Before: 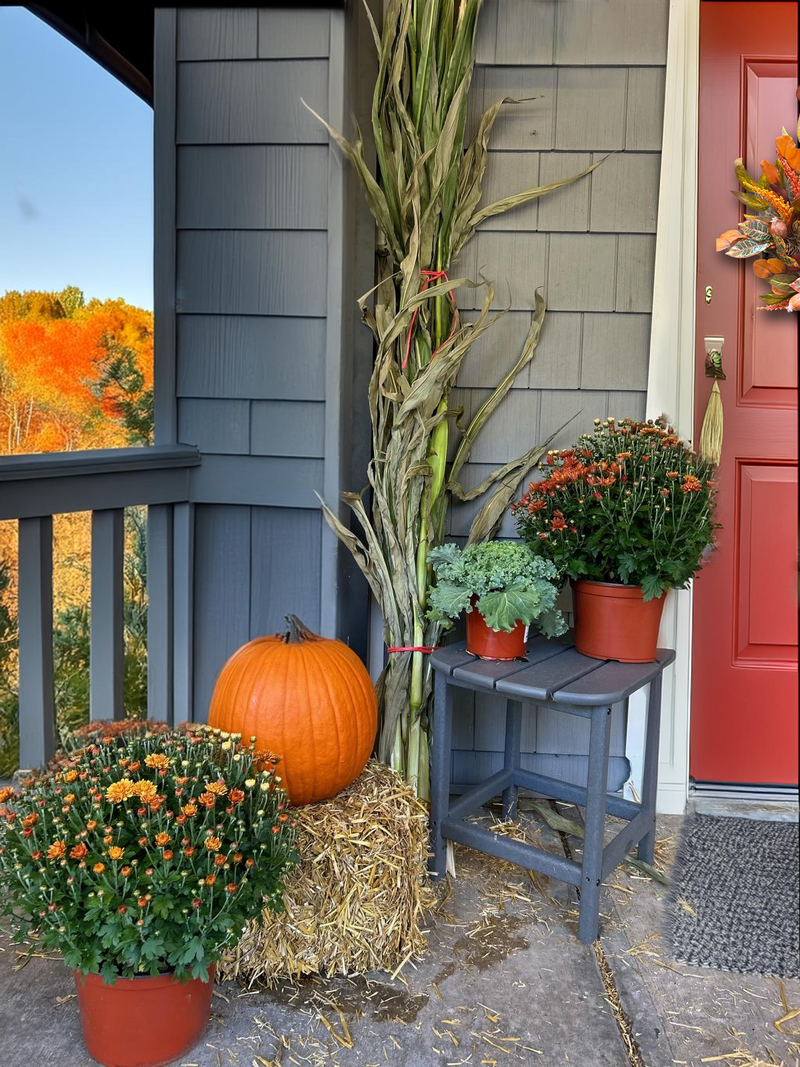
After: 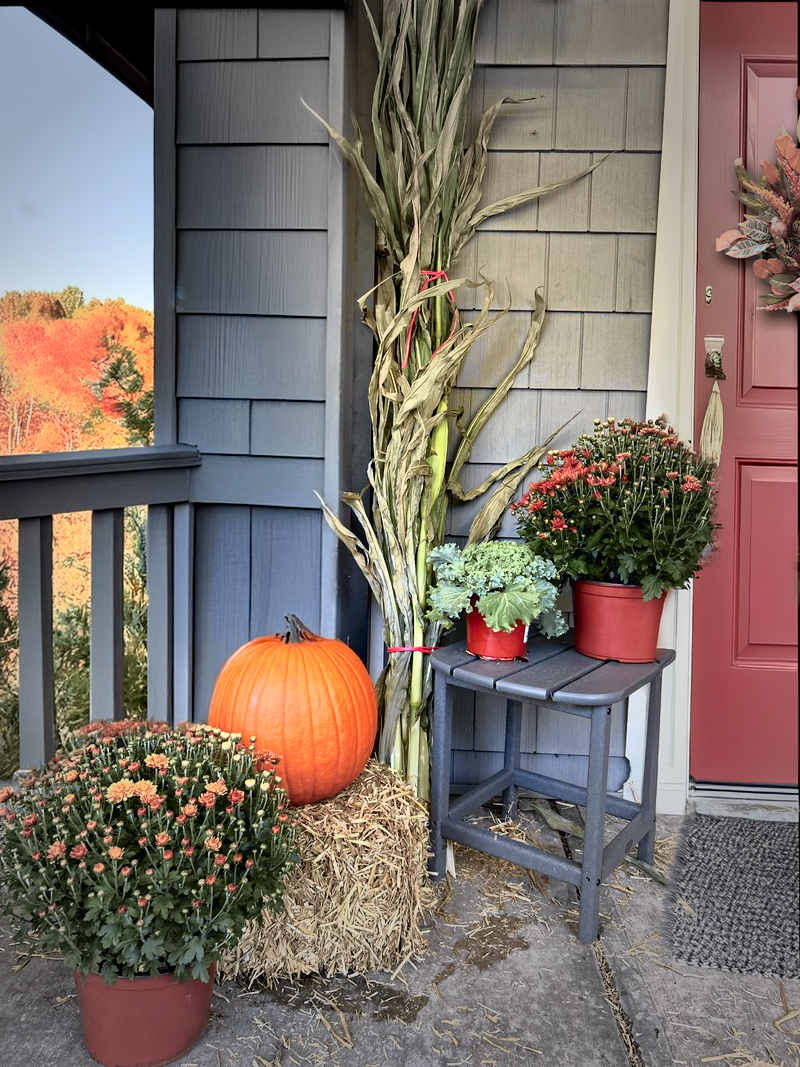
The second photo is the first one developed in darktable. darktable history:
tone curve: curves: ch0 [(0, 0) (0.105, 0.068) (0.195, 0.162) (0.283, 0.283) (0.384, 0.404) (0.485, 0.531) (0.638, 0.681) (0.795, 0.879) (1, 0.977)]; ch1 [(0, 0) (0.161, 0.092) (0.35, 0.33) (0.379, 0.401) (0.456, 0.469) (0.498, 0.503) (0.531, 0.537) (0.596, 0.621) (0.635, 0.671) (1, 1)]; ch2 [(0, 0) (0.371, 0.362) (0.437, 0.437) (0.483, 0.484) (0.53, 0.515) (0.56, 0.58) (0.622, 0.606) (1, 1)], color space Lab, independent channels, preserve colors none
vignetting: fall-off start 33.76%, fall-off radius 64.94%, brightness -0.575, center (-0.12, -0.002), width/height ratio 0.959
haze removal: compatibility mode true, adaptive false
exposure: exposure 0.6 EV, compensate highlight preservation false
